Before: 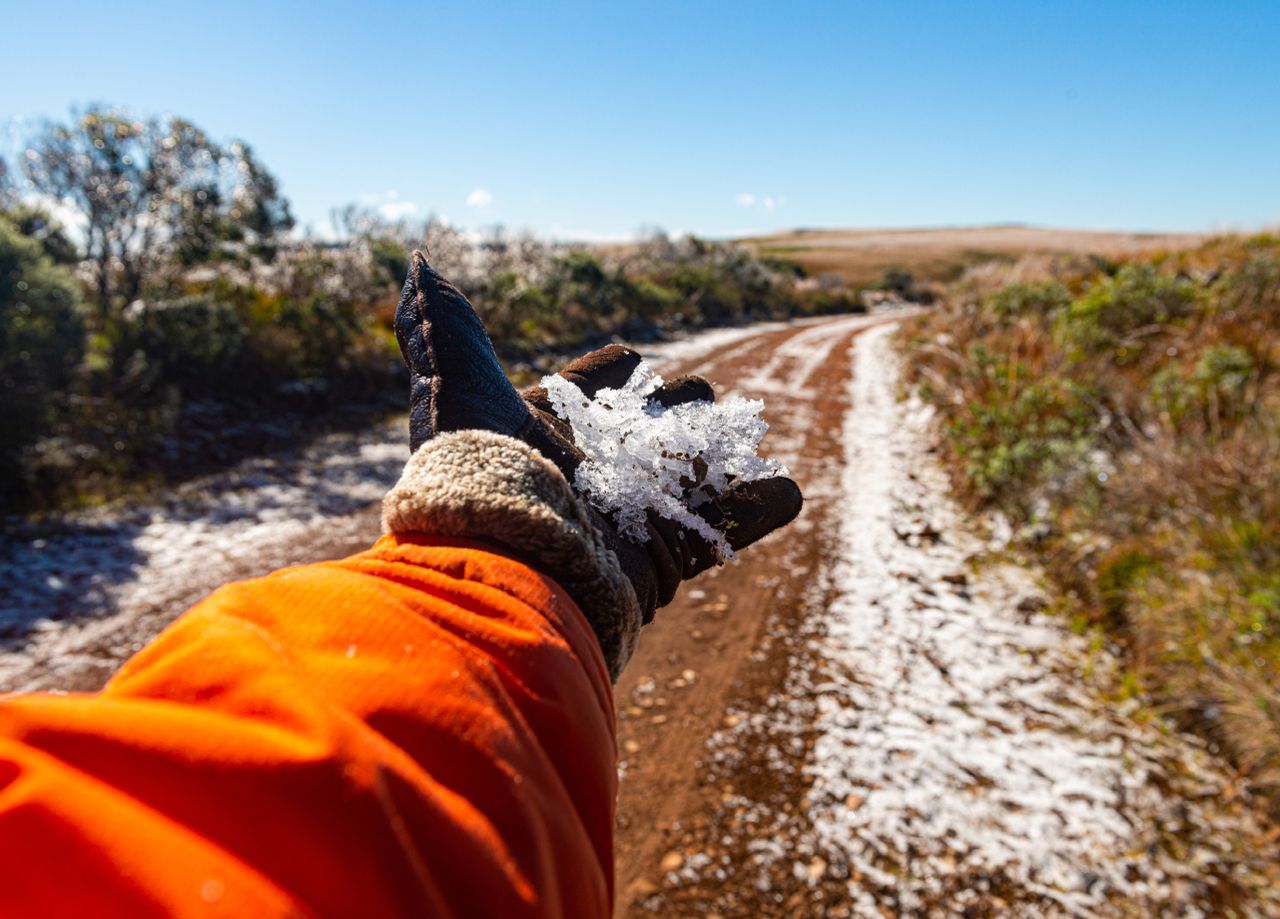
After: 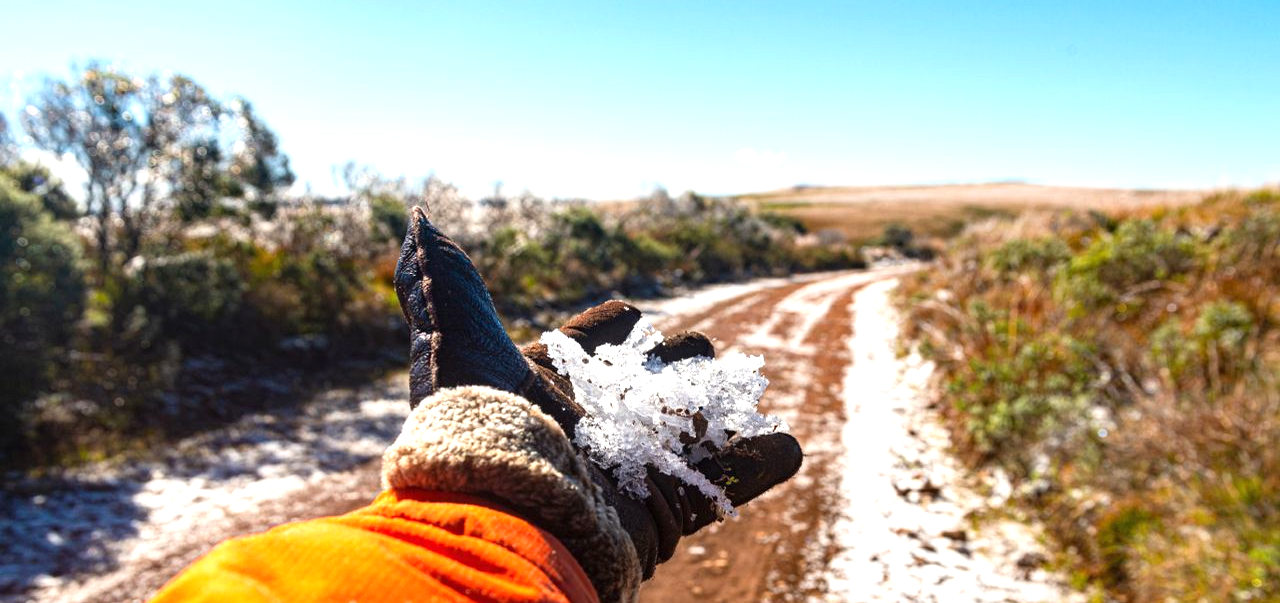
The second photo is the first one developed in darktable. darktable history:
crop and rotate: top 4.848%, bottom 29.503%
exposure: black level correction 0, exposure 0.7 EV, compensate exposure bias true, compensate highlight preservation false
